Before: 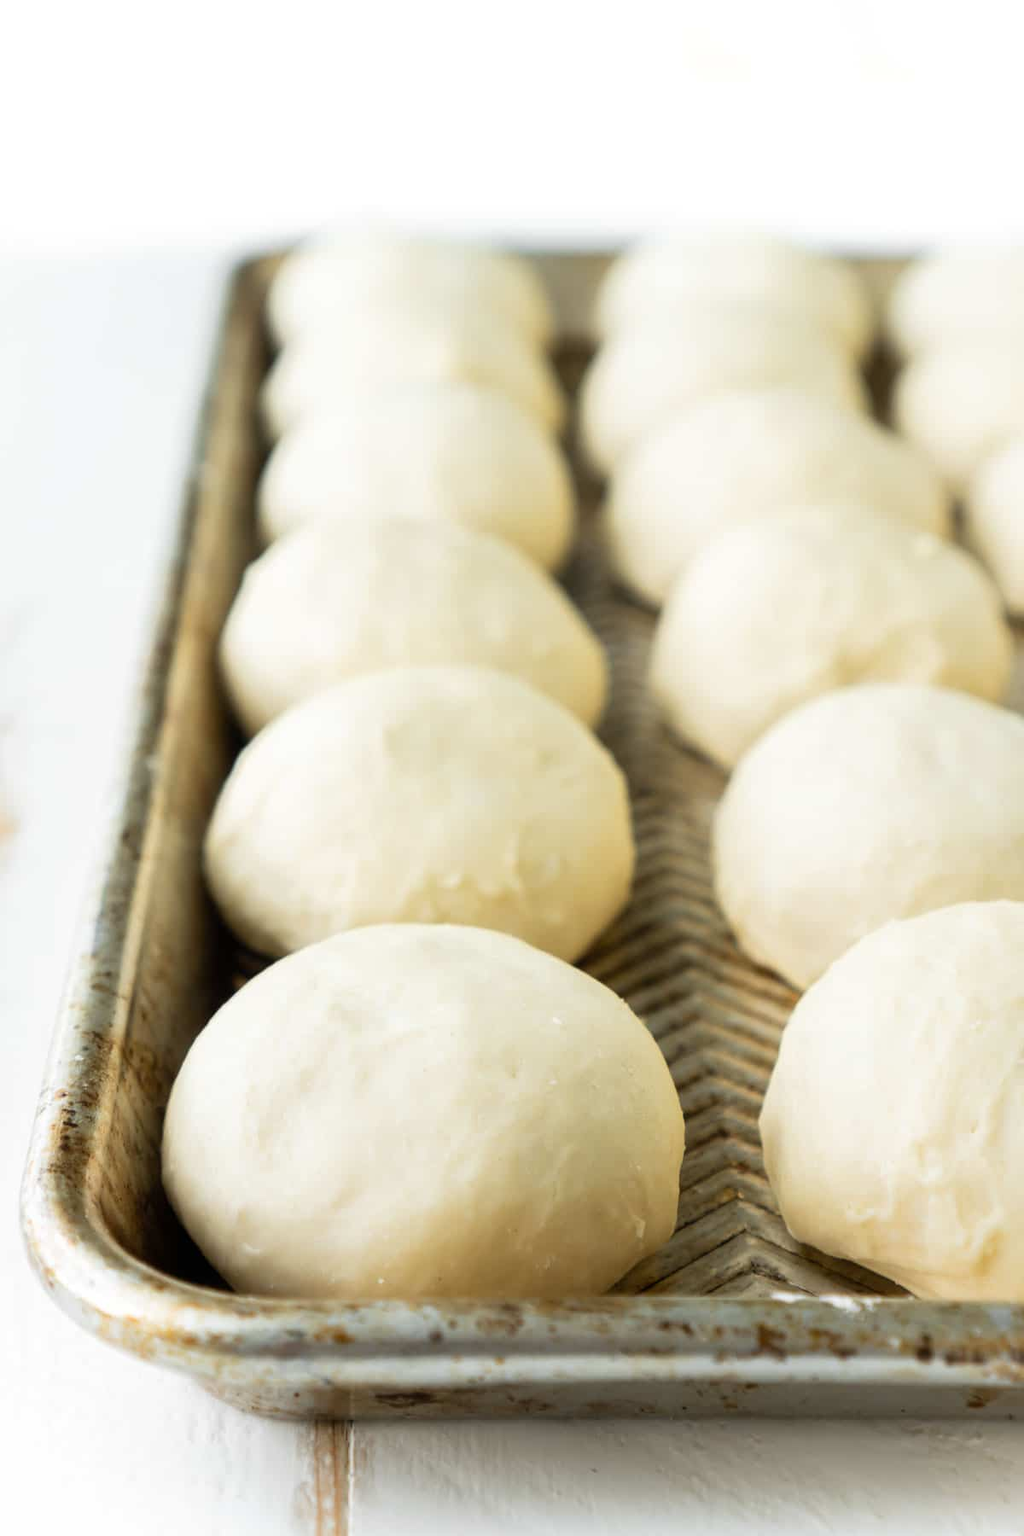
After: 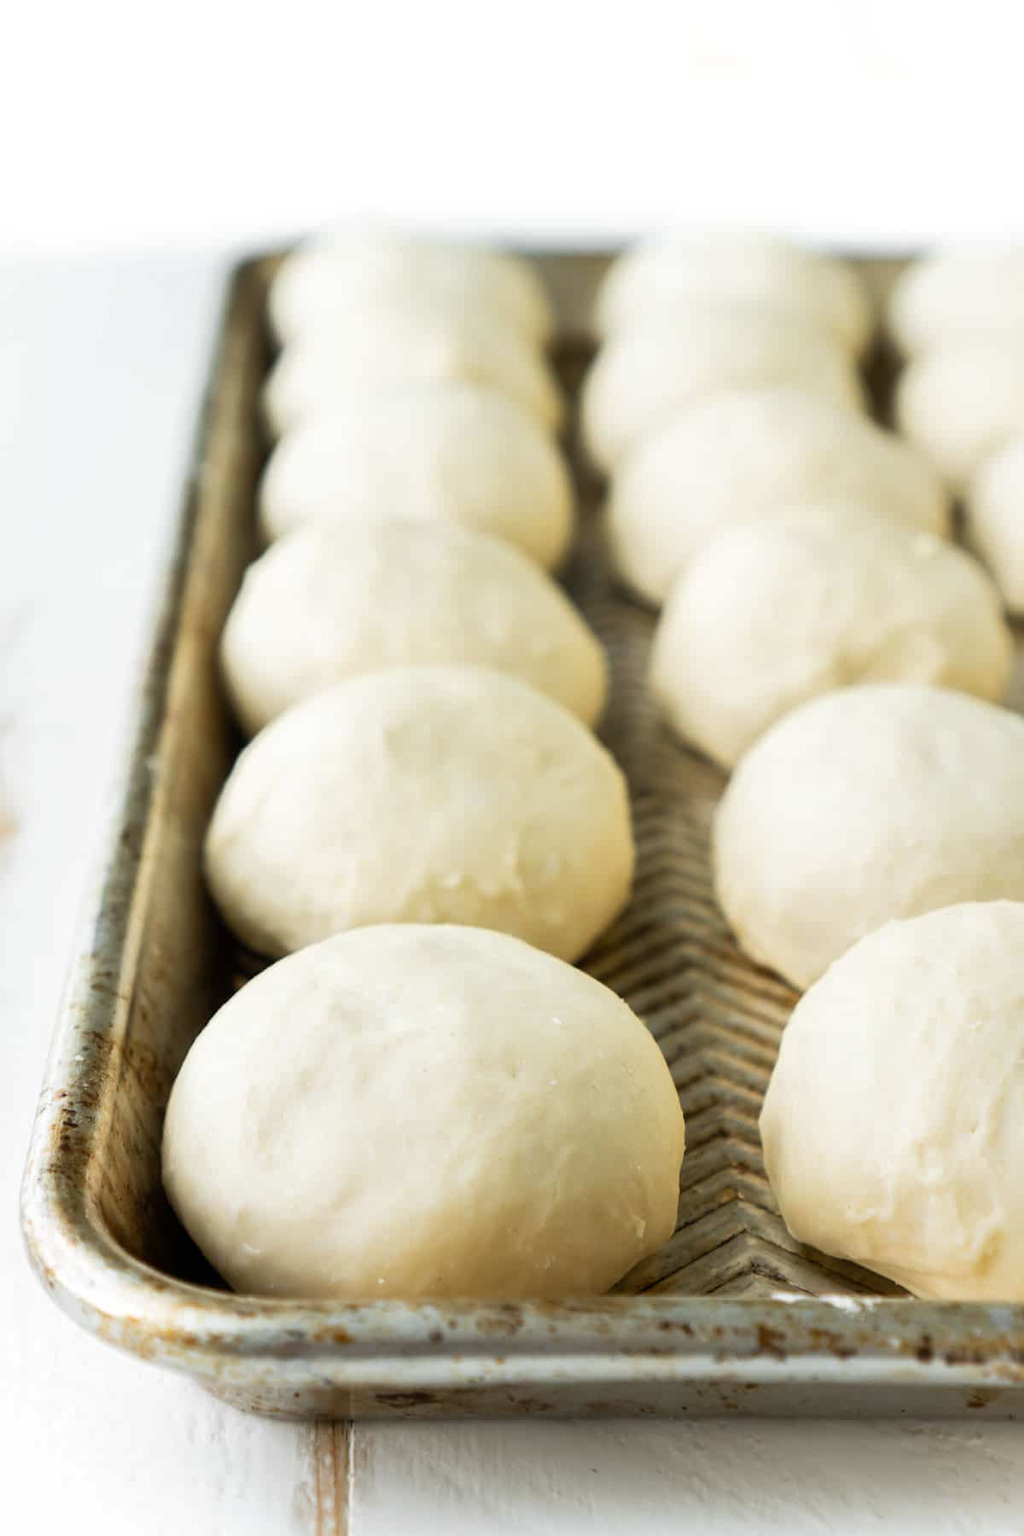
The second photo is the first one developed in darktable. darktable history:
shadows and highlights: shadows 31.87, highlights -31.6, highlights color adjustment 0.803%, soften with gaussian
